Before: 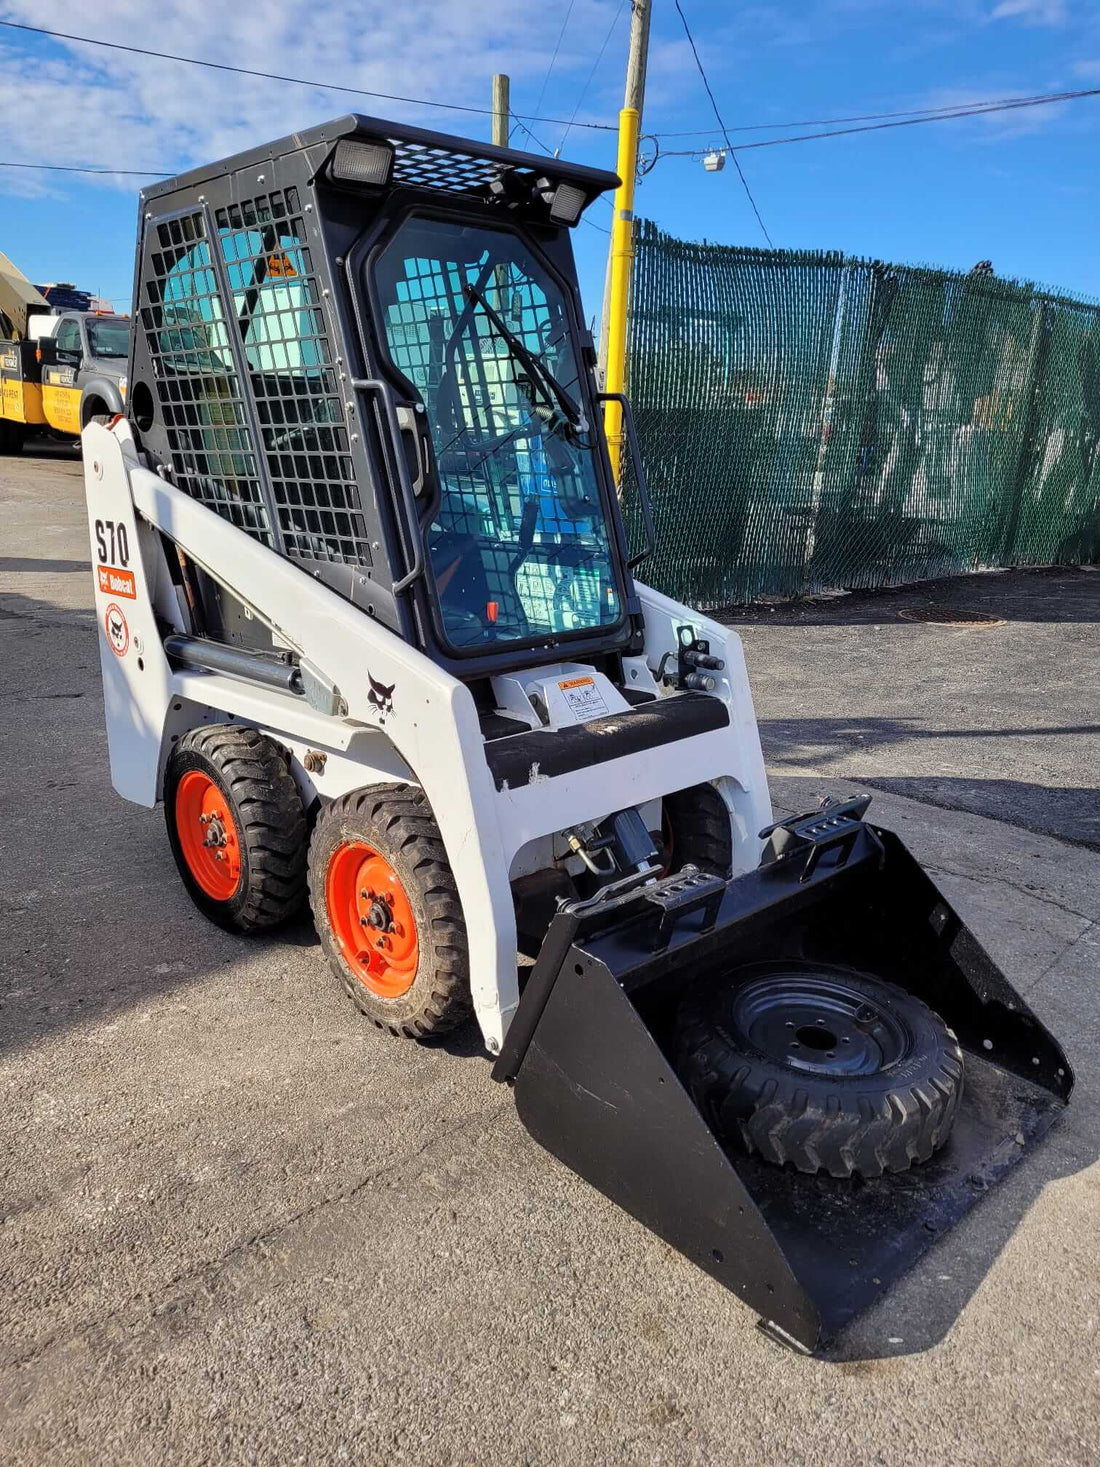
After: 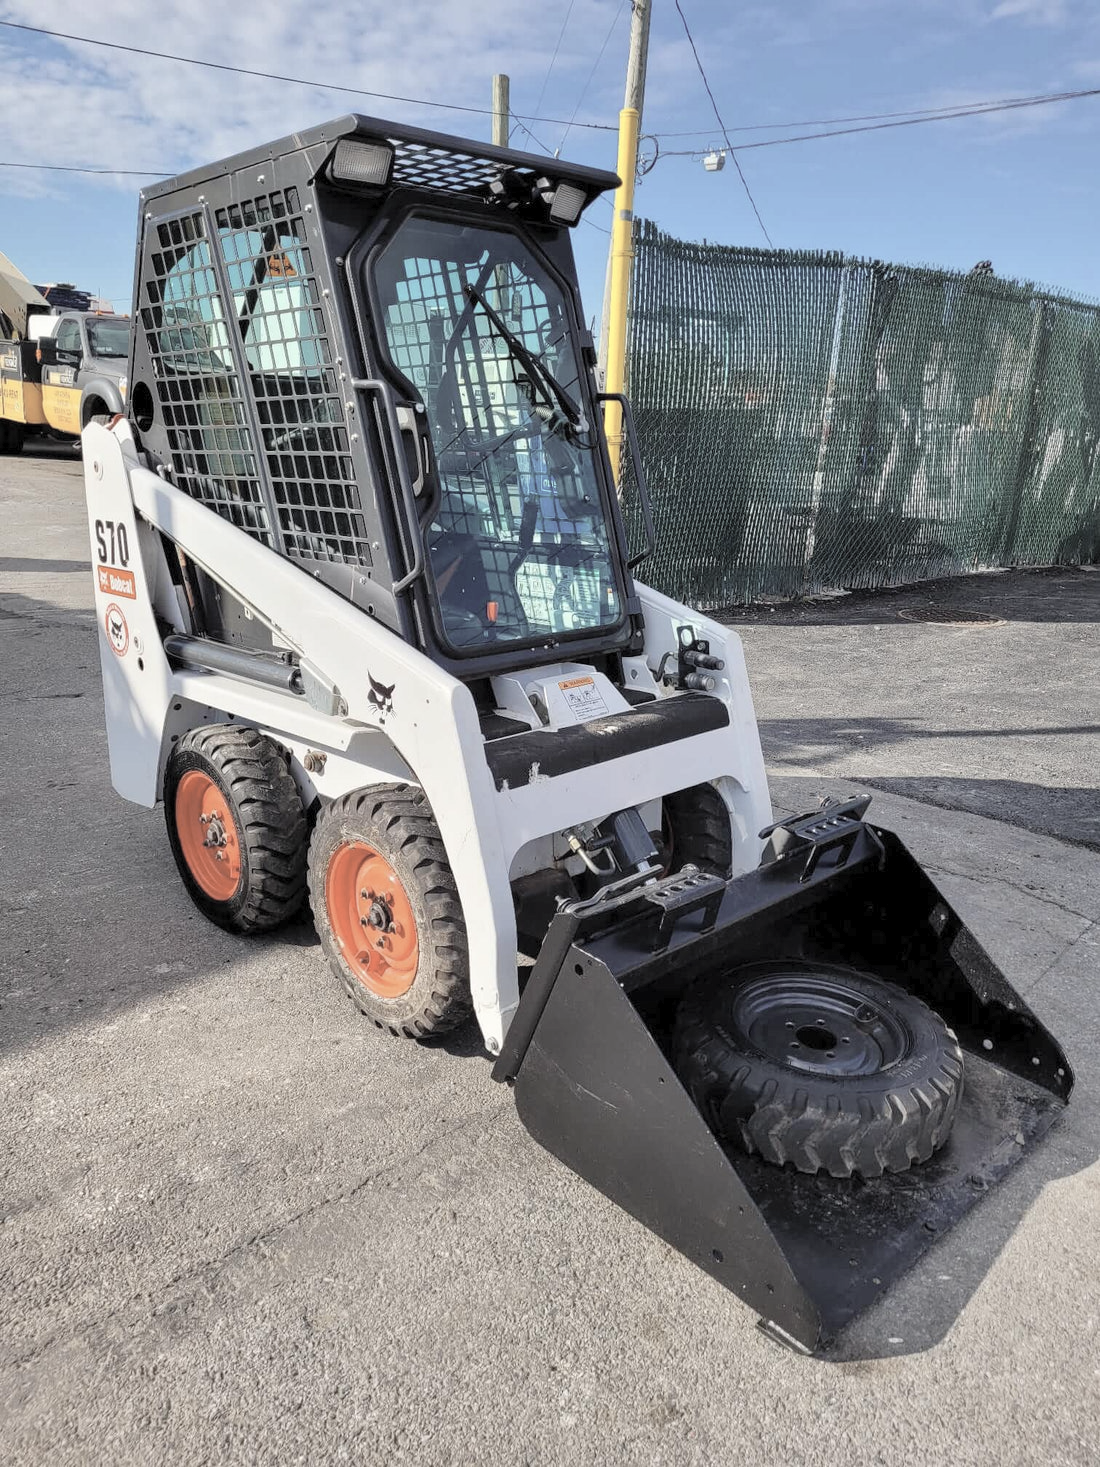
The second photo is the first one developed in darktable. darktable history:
contrast brightness saturation: brightness 0.189, saturation -0.505
